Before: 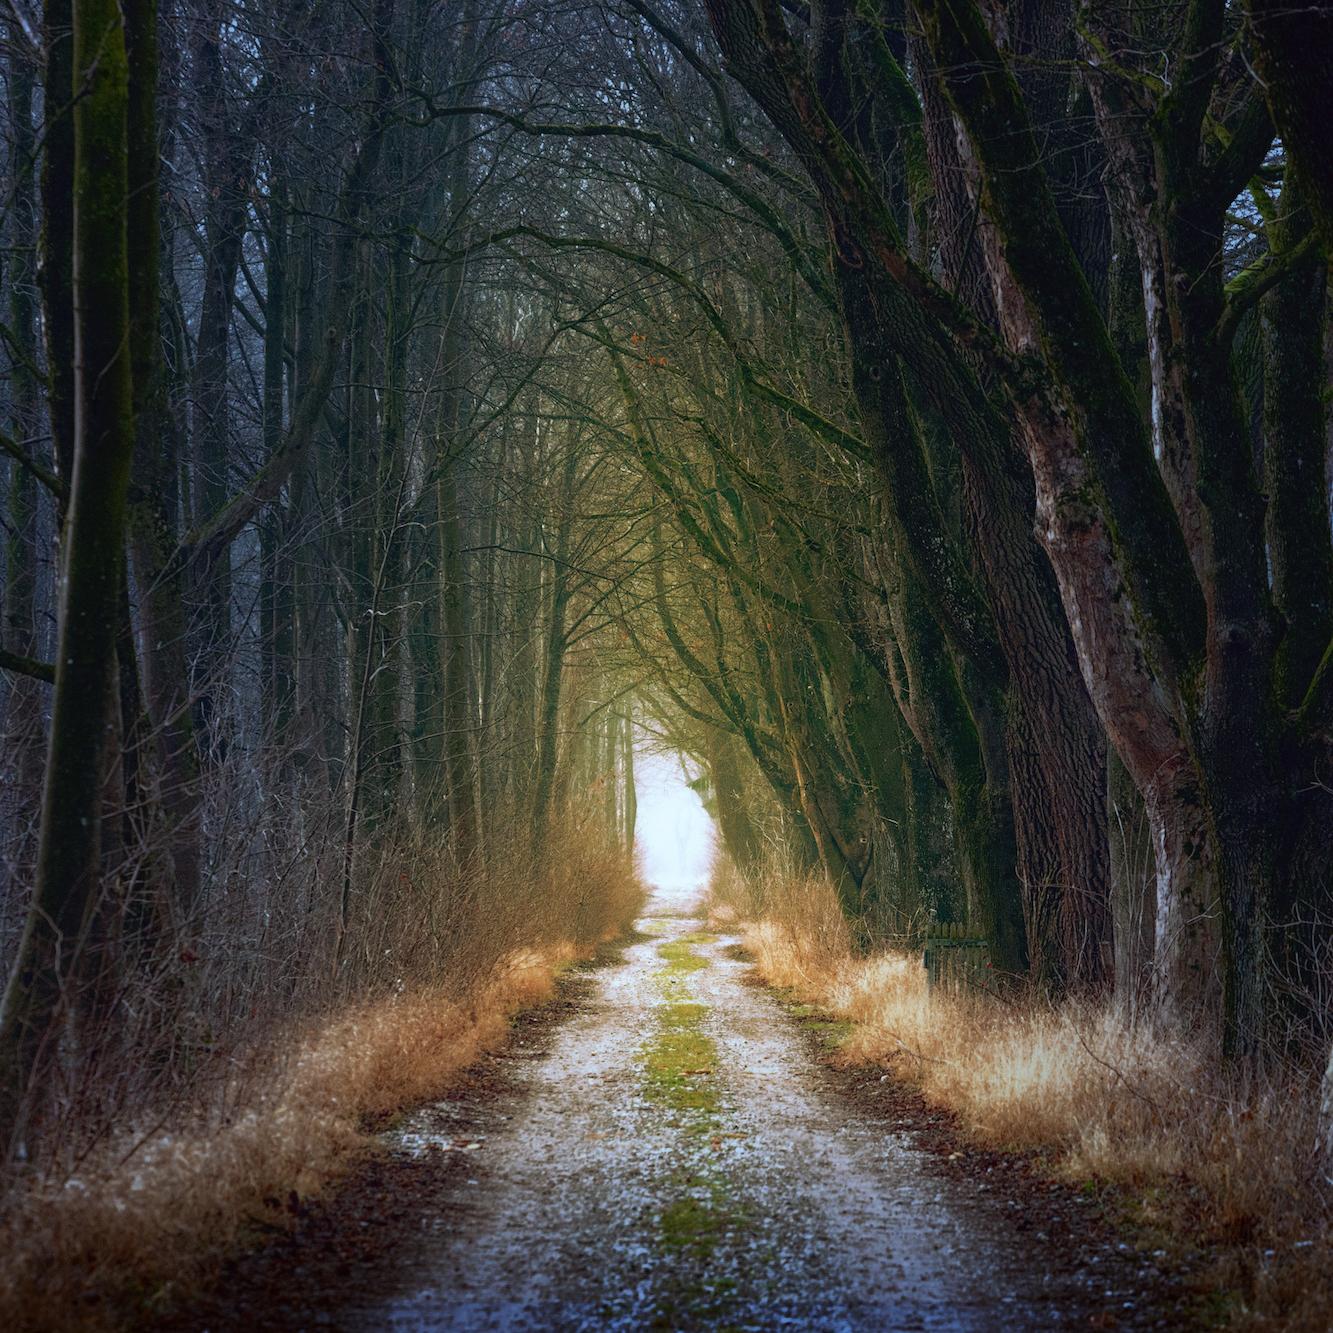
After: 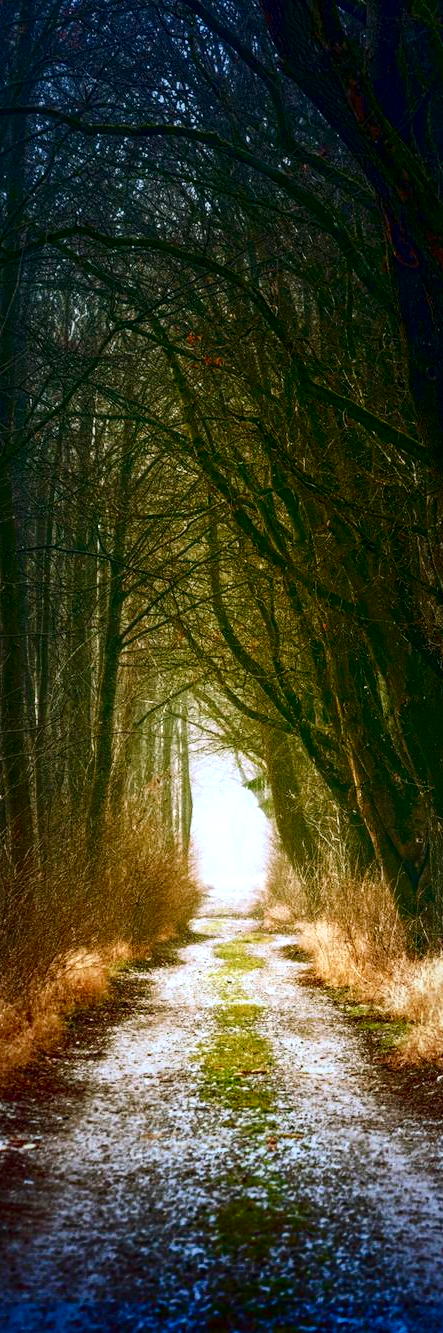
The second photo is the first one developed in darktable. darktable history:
crop: left 33.36%, right 33.36%
contrast brightness saturation: contrast 0.24, brightness -0.24, saturation 0.14
local contrast: detail 110%
color balance rgb: perceptual saturation grading › global saturation 25%, perceptual saturation grading › highlights -50%, perceptual saturation grading › shadows 30%, perceptual brilliance grading › global brilliance 12%, global vibrance 20%
